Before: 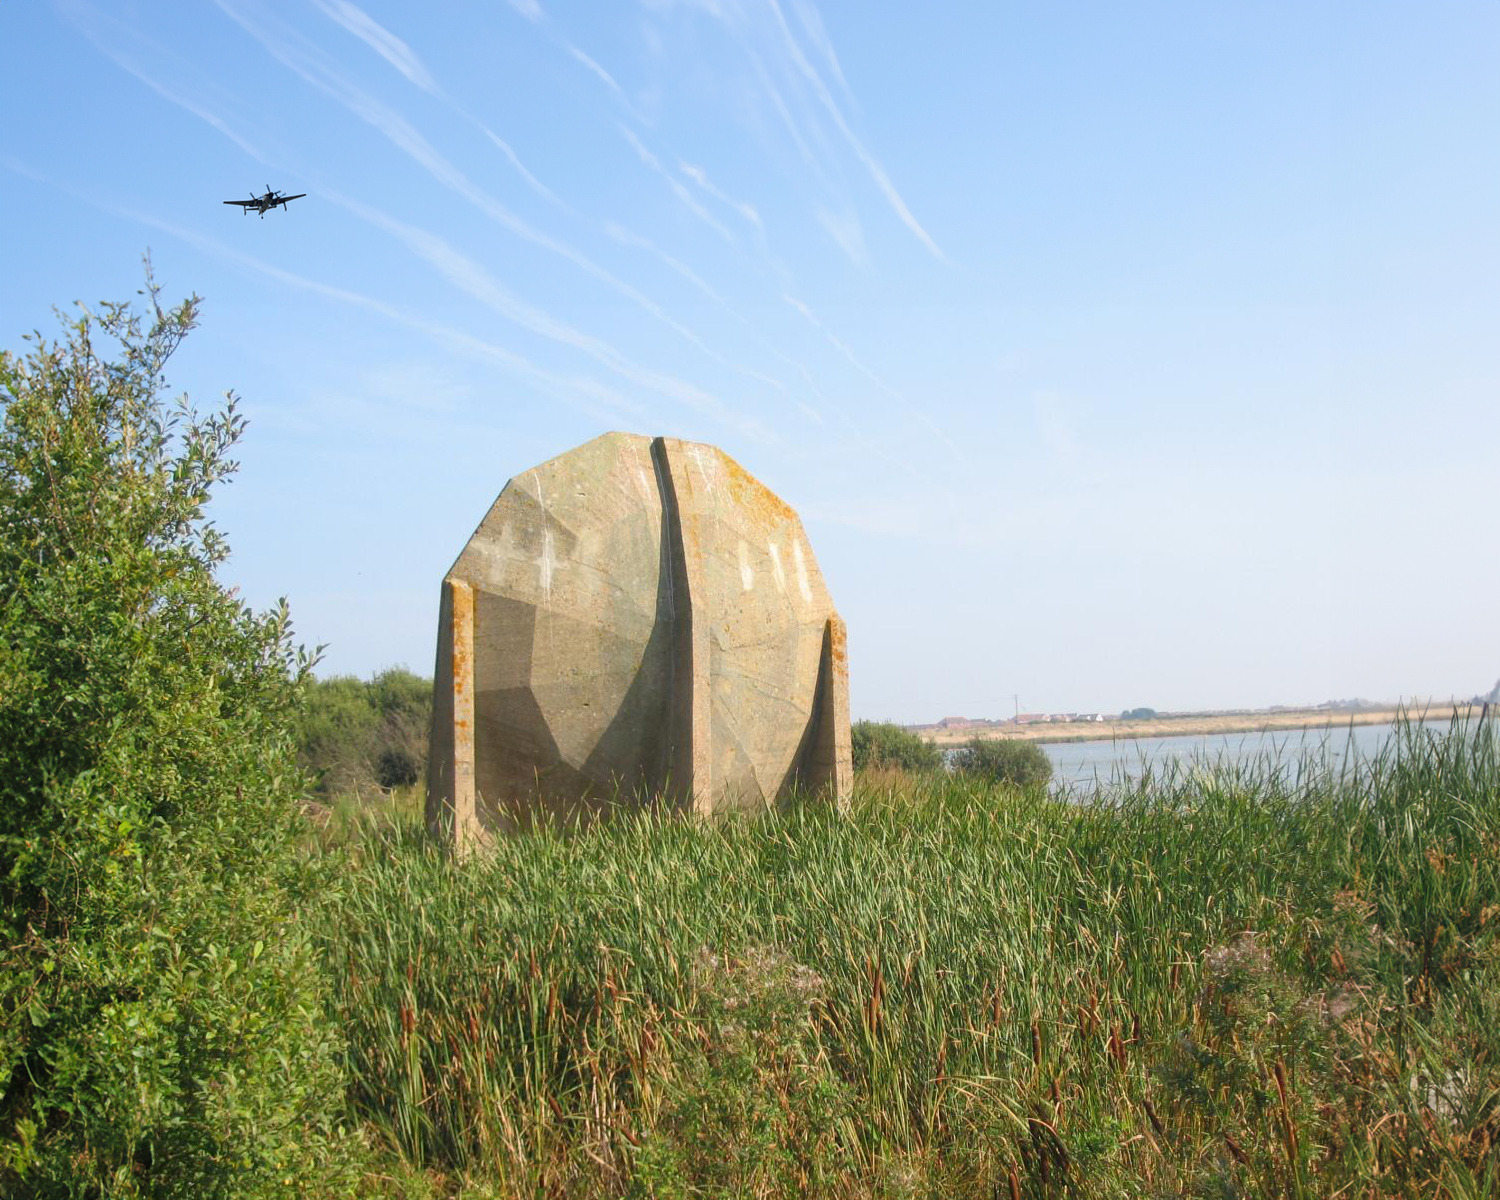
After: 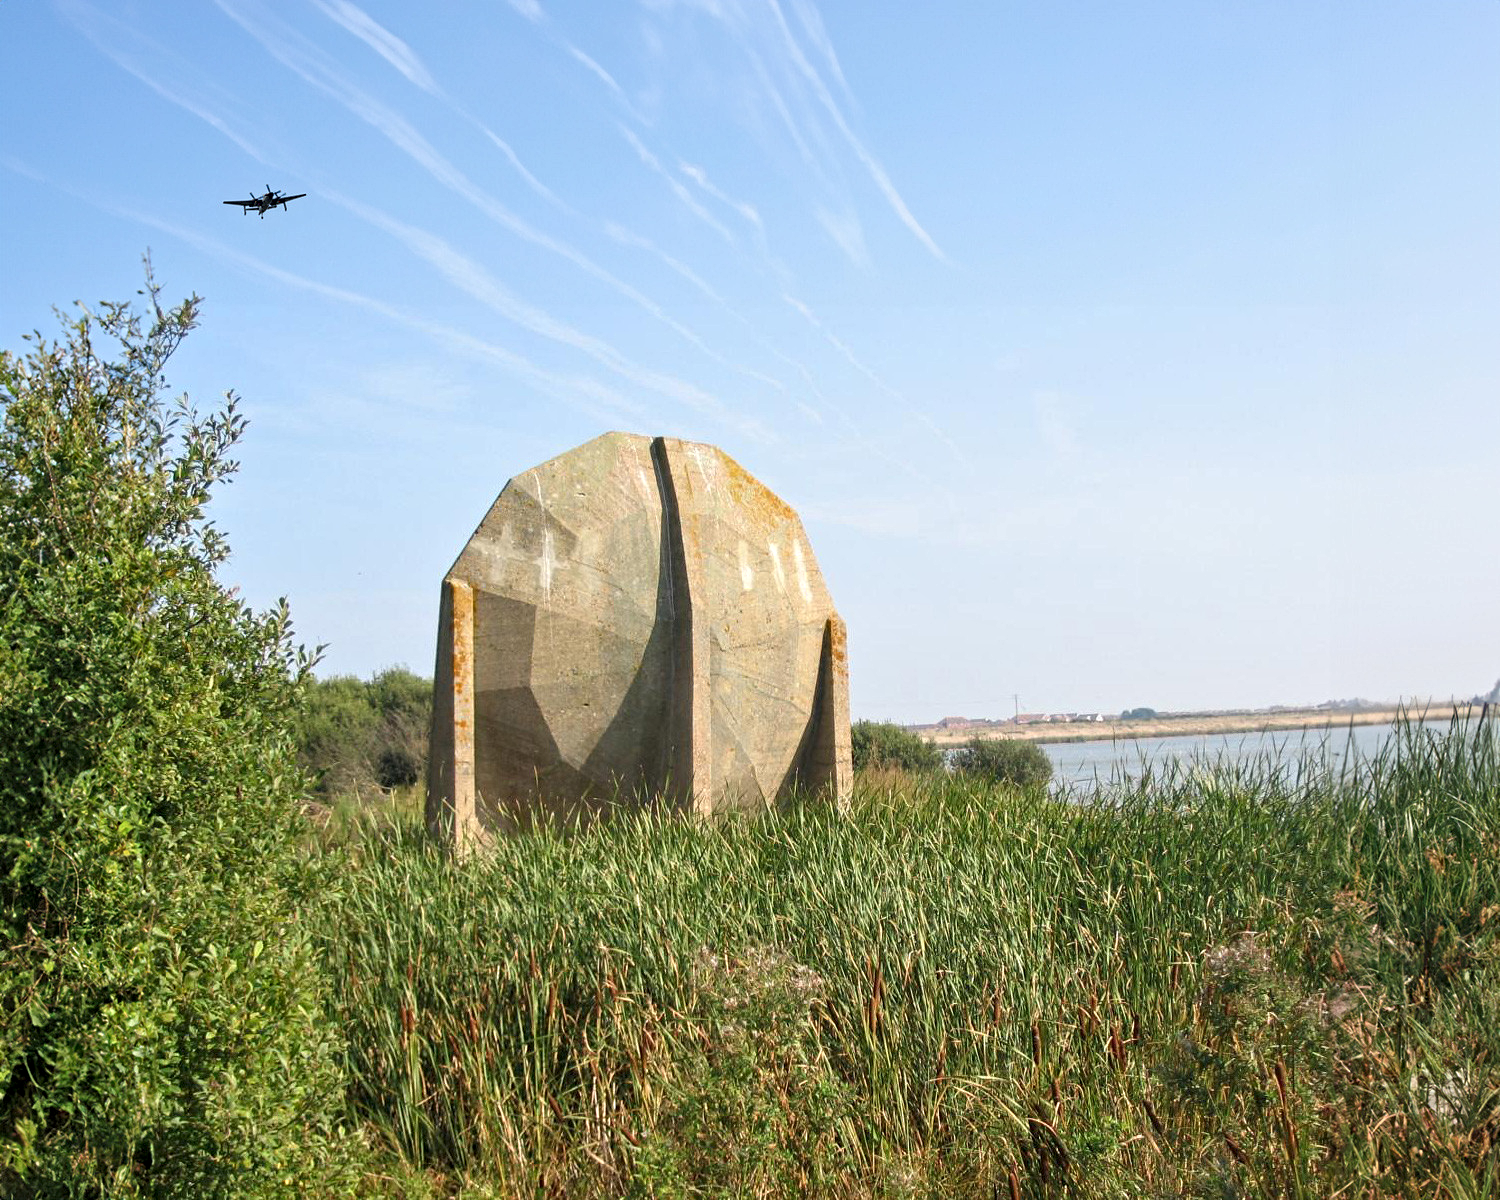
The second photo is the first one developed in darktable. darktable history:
white balance: emerald 1
contrast equalizer: y [[0.51, 0.537, 0.559, 0.574, 0.599, 0.618], [0.5 ×6], [0.5 ×6], [0 ×6], [0 ×6]]
